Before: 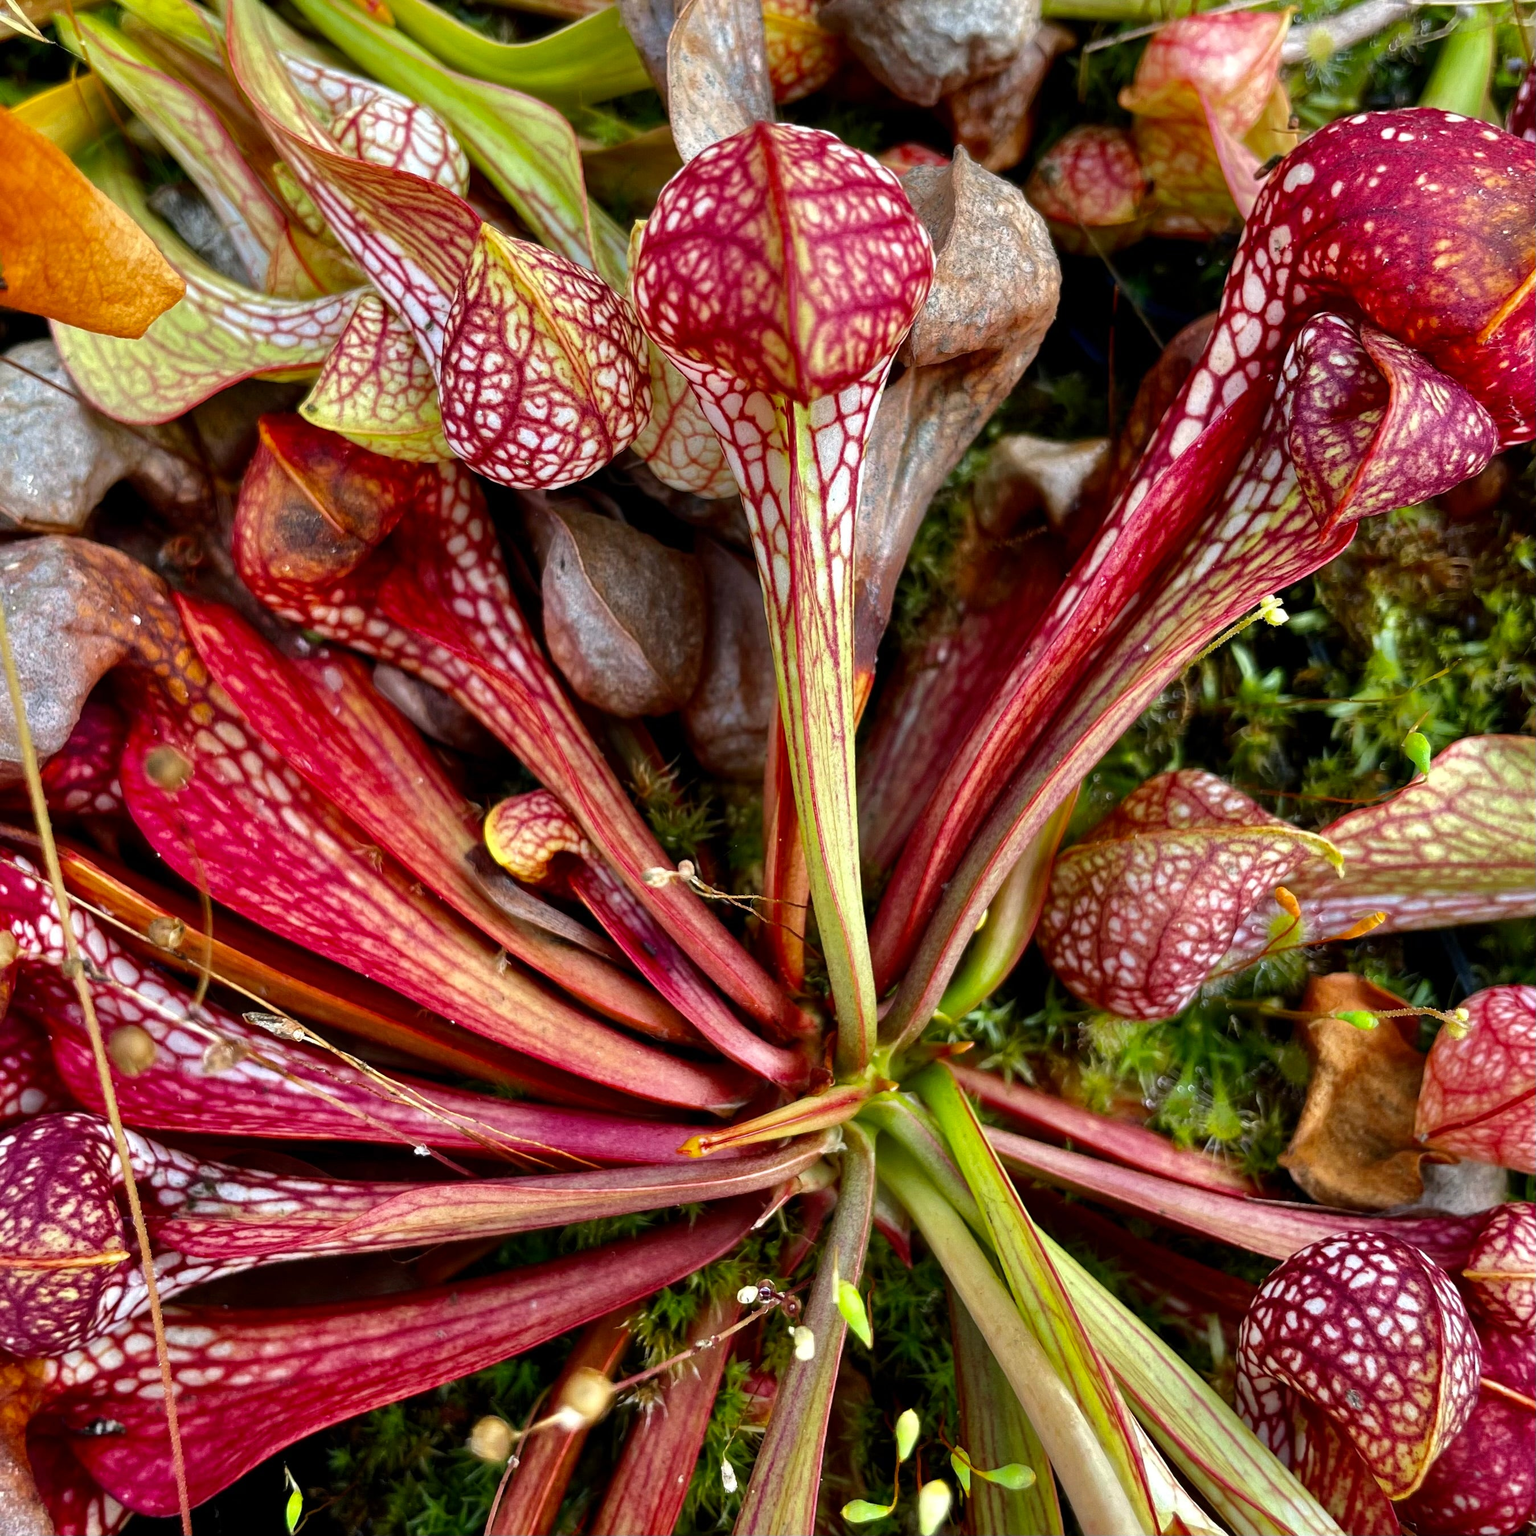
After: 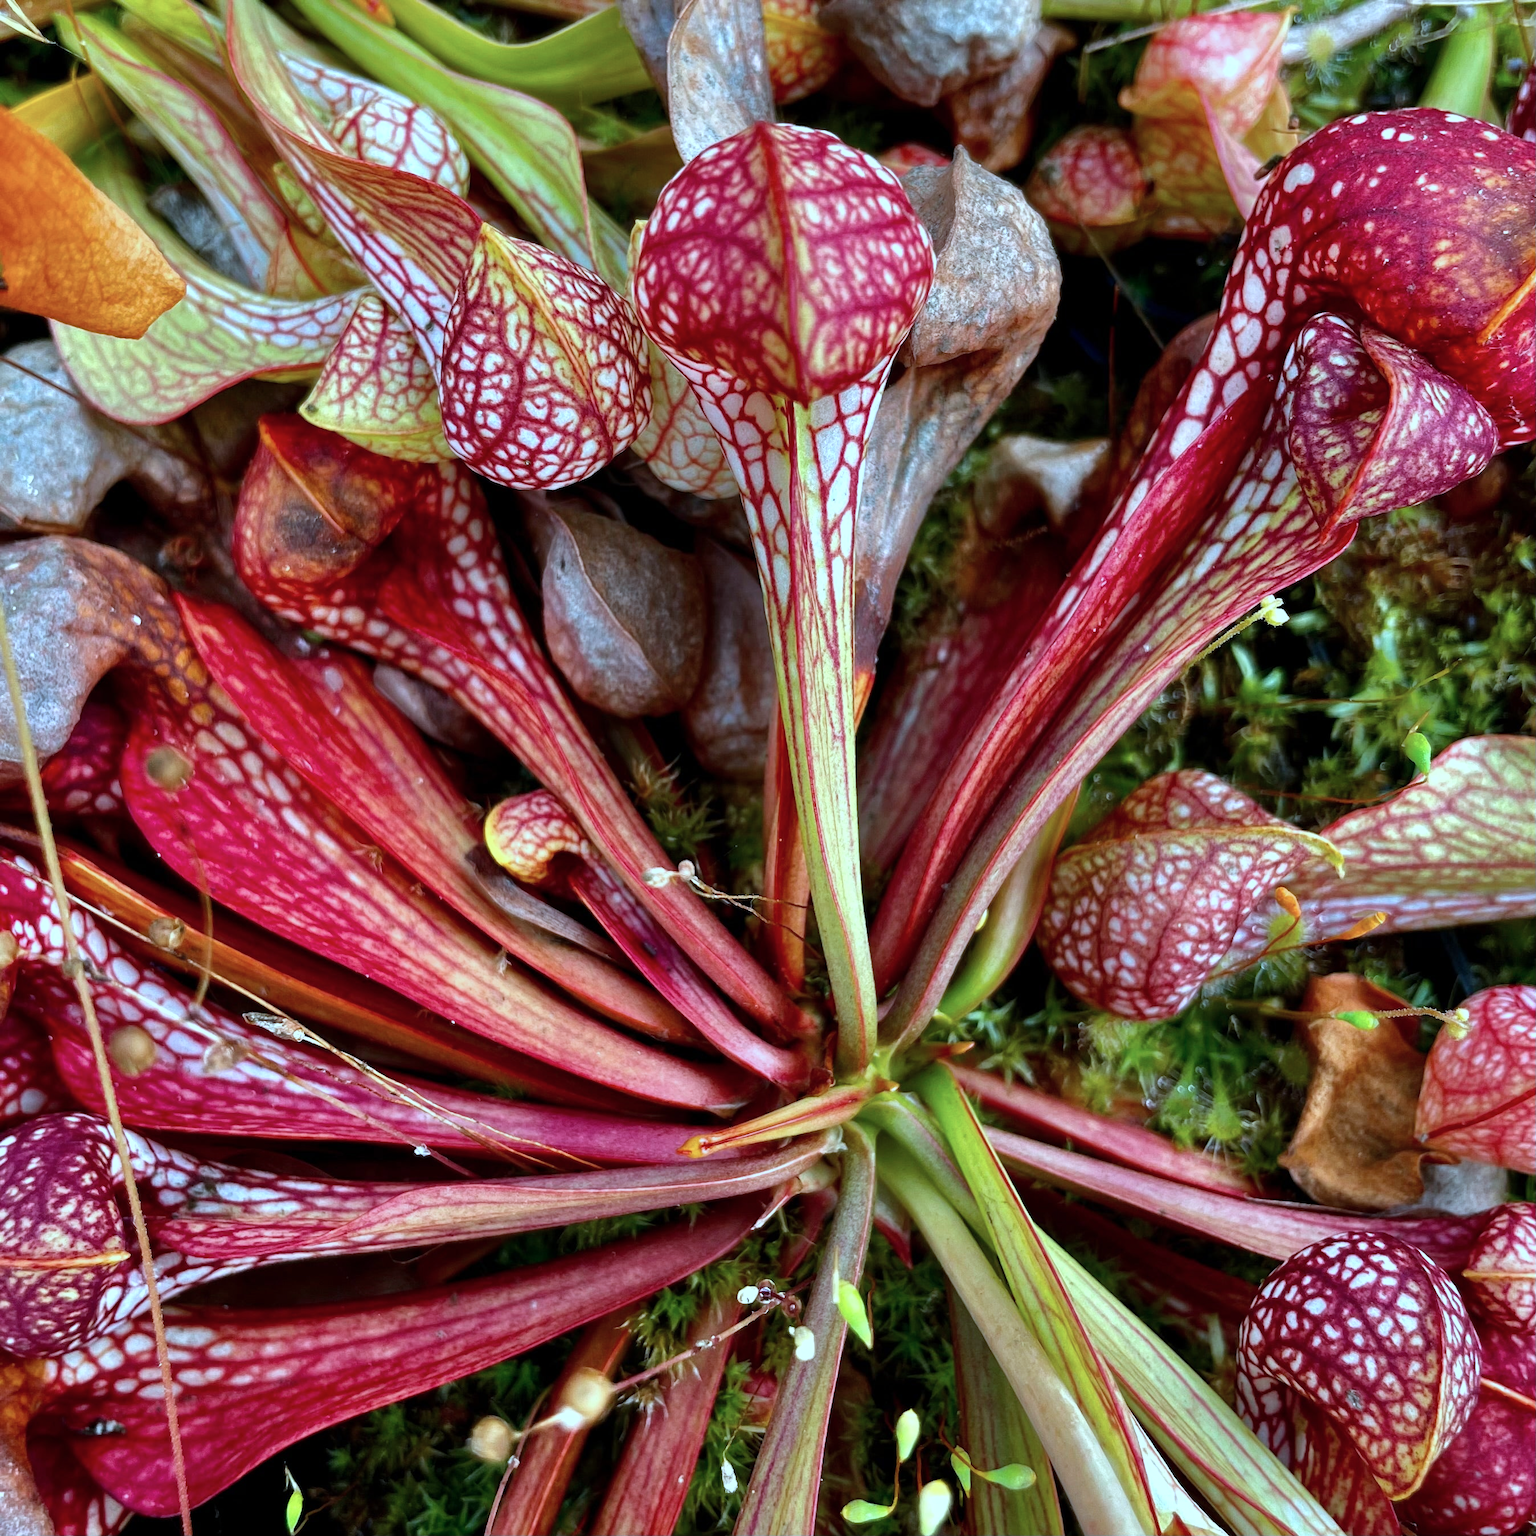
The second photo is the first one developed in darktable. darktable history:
color correction: highlights a* -9.07, highlights b* -22.97
tone curve: color space Lab, independent channels, preserve colors none
